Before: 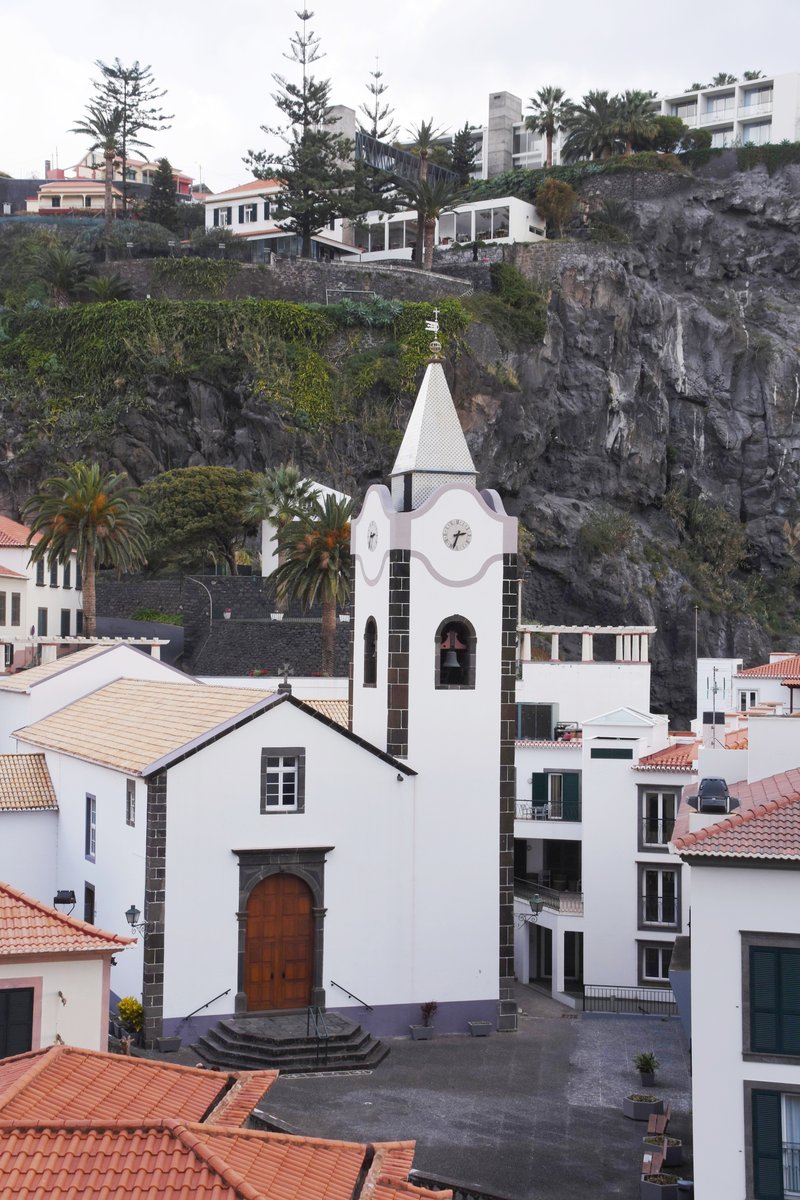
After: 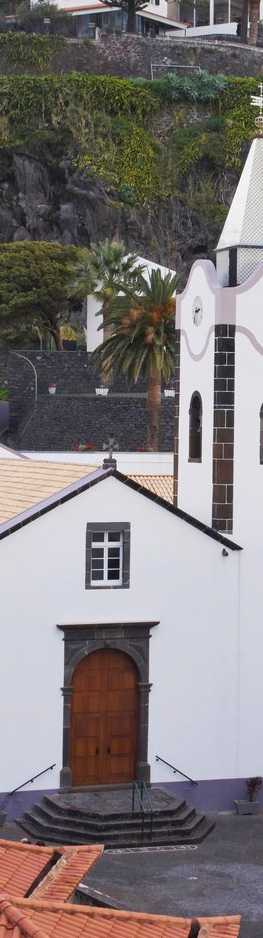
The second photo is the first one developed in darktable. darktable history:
crop and rotate: left 21.94%, top 18.768%, right 45.128%, bottom 2.998%
velvia: on, module defaults
